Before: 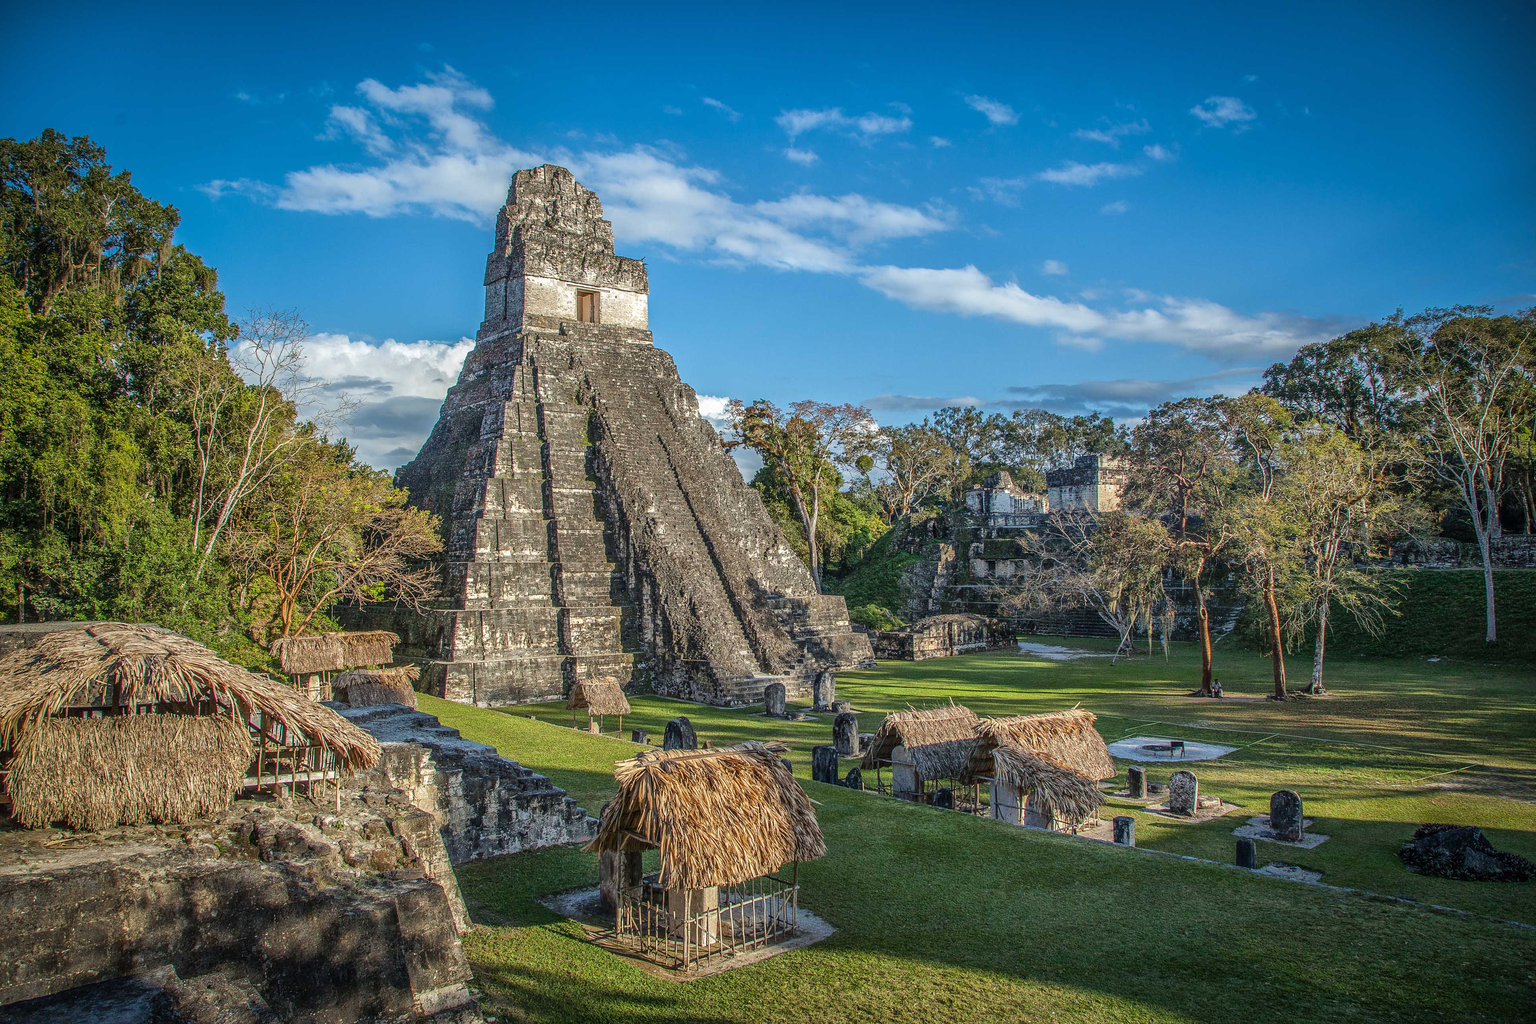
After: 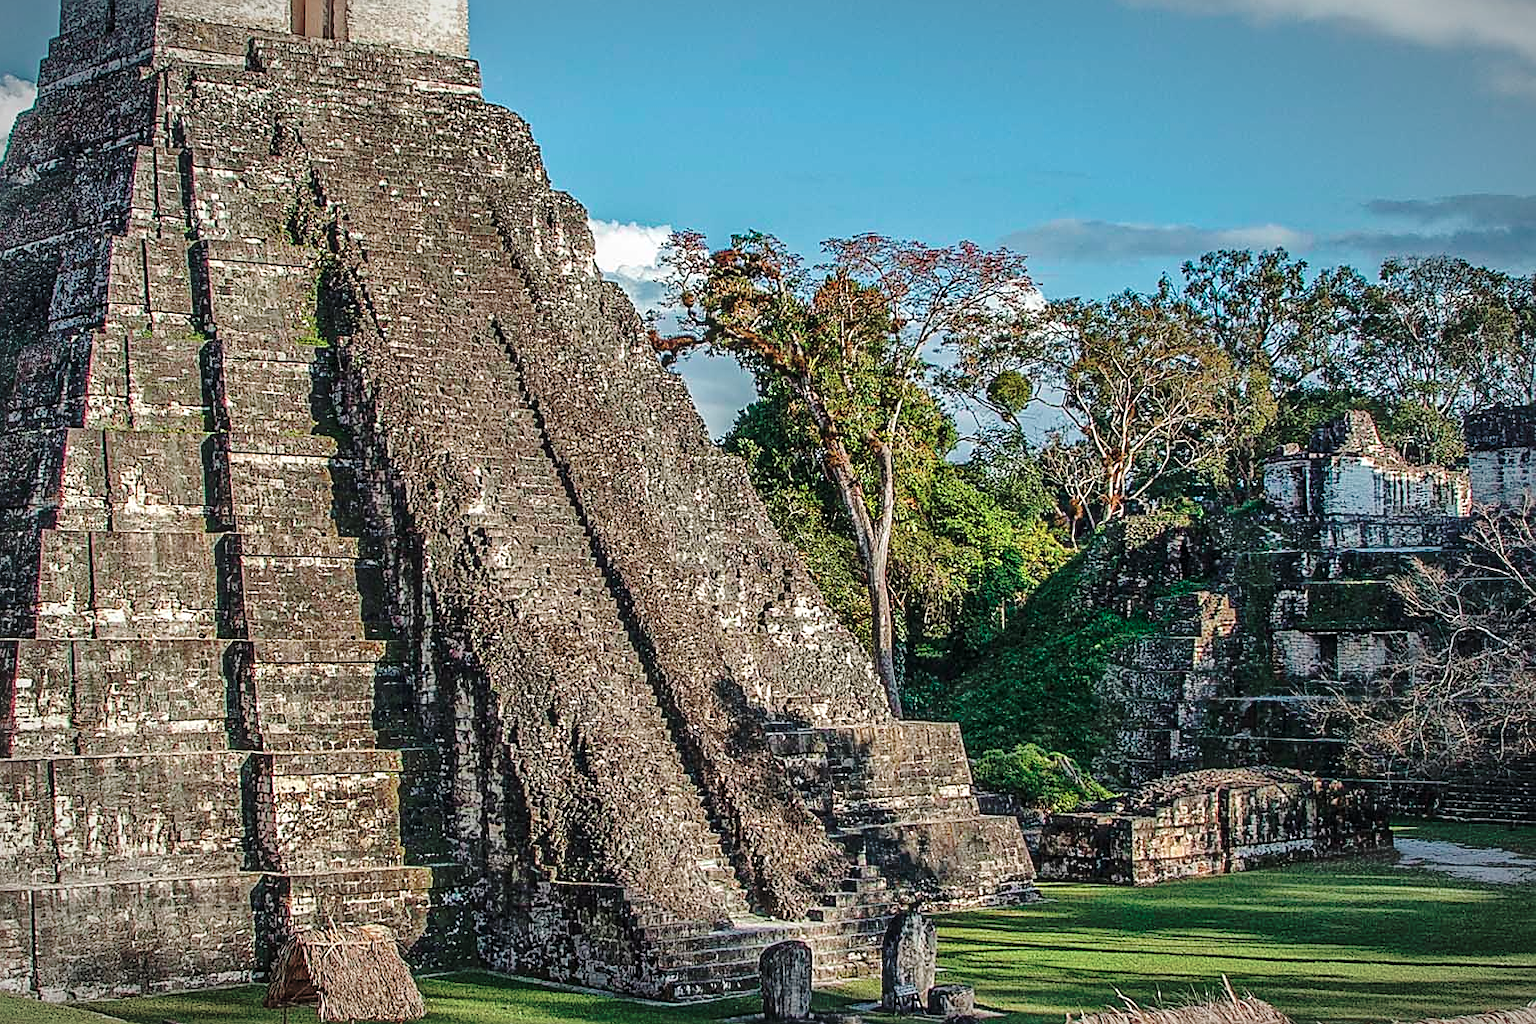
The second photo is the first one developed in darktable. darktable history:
vignetting: fall-off radius 70%, automatic ratio true
base curve: curves: ch0 [(0, 0) (0.073, 0.04) (0.157, 0.139) (0.492, 0.492) (0.758, 0.758) (1, 1)], preserve colors none
crop: left 30%, top 30%, right 30%, bottom 30%
color balance rgb: perceptual saturation grading › global saturation 25%, perceptual brilliance grading › mid-tones 10%, perceptual brilliance grading › shadows 15%, global vibrance 20%
color contrast: blue-yellow contrast 0.62
sharpen: on, module defaults
